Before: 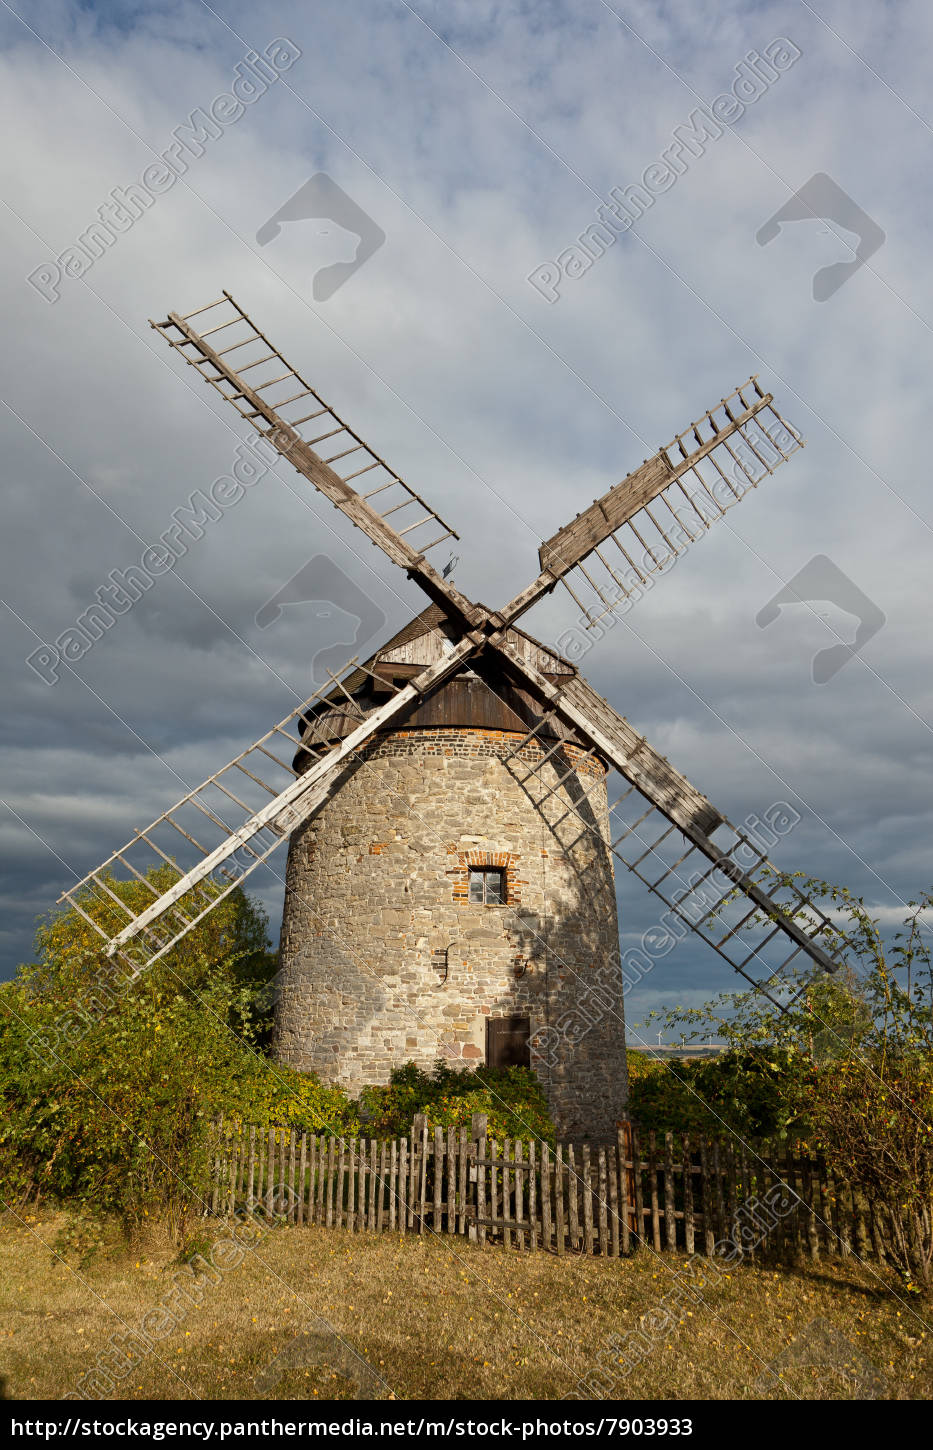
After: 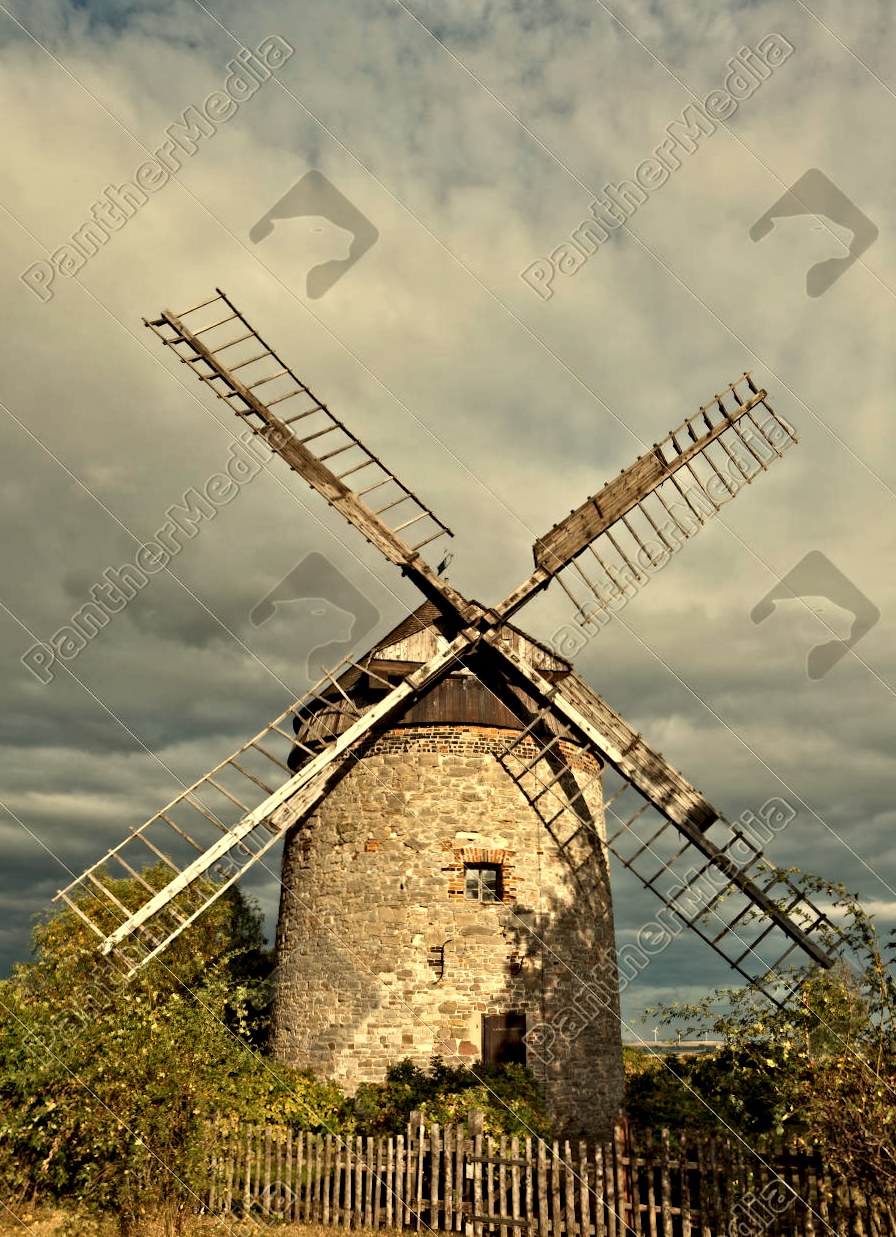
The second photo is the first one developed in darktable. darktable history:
crop and rotate: angle 0.2°, left 0.275%, right 3.127%, bottom 14.18%
white balance: red 1.08, blue 0.791
tone equalizer: on, module defaults
contrast equalizer: y [[0.511, 0.558, 0.631, 0.632, 0.559, 0.512], [0.5 ×6], [0.507, 0.559, 0.627, 0.644, 0.647, 0.647], [0 ×6], [0 ×6]]
